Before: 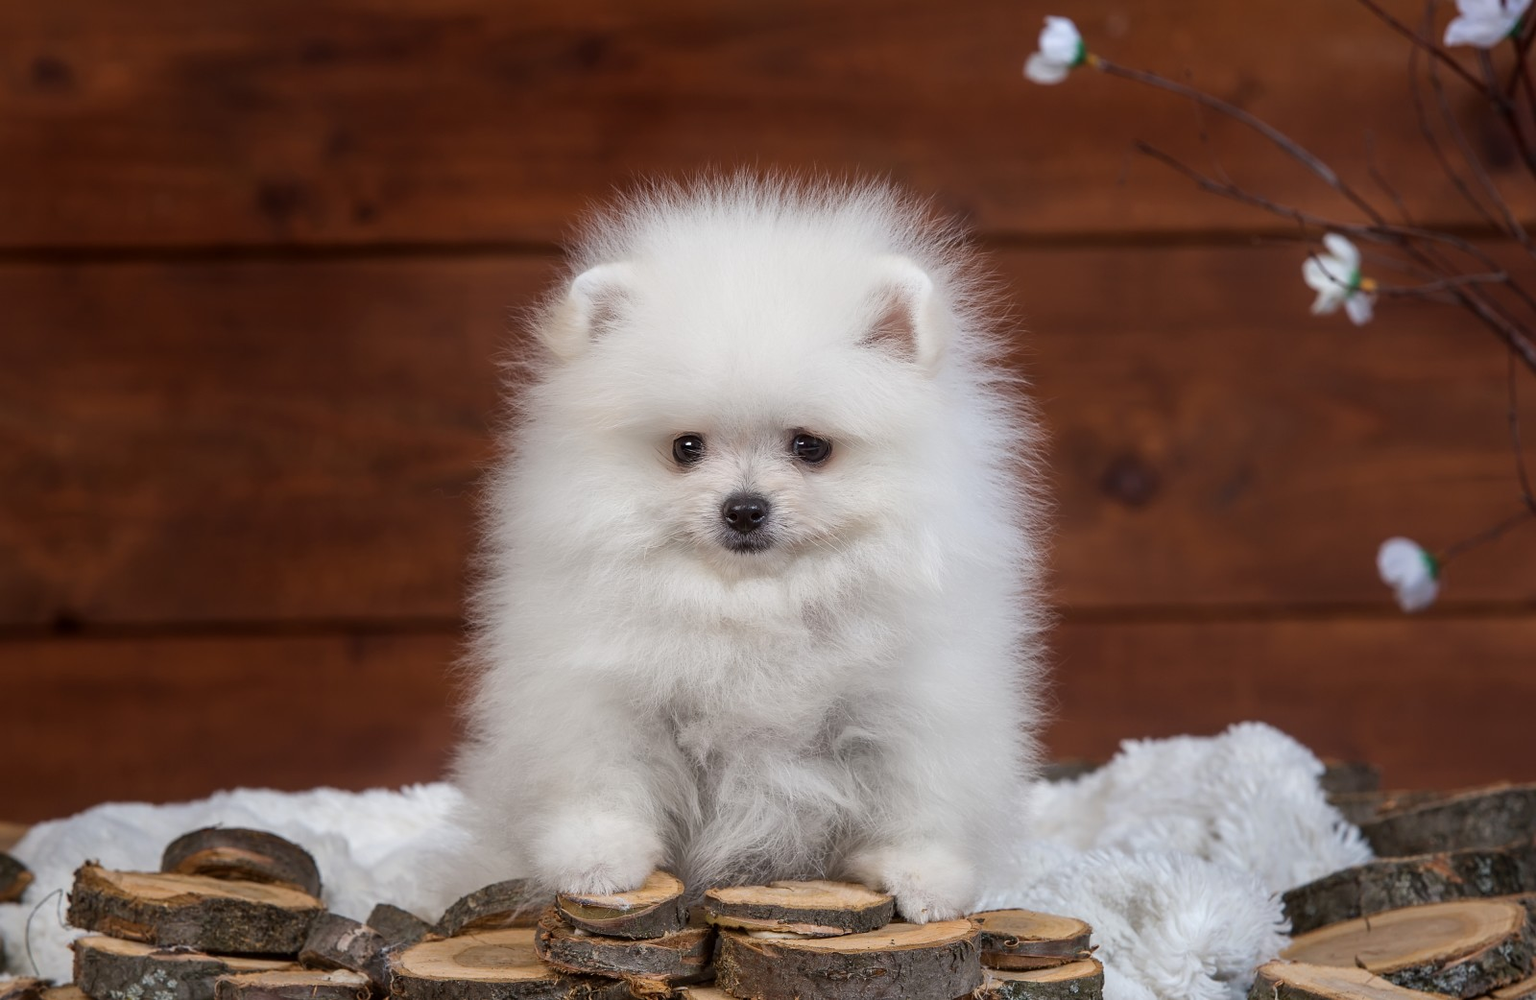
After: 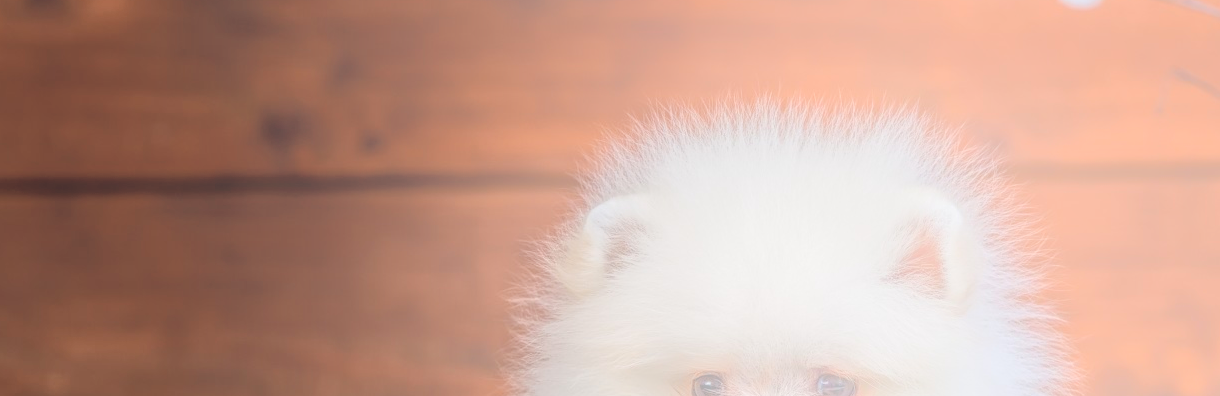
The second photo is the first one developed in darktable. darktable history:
white balance: emerald 1
crop: left 0.579%, top 7.627%, right 23.167%, bottom 54.275%
bloom: size 70%, threshold 25%, strength 70%
local contrast: highlights 20%, shadows 30%, detail 200%, midtone range 0.2
